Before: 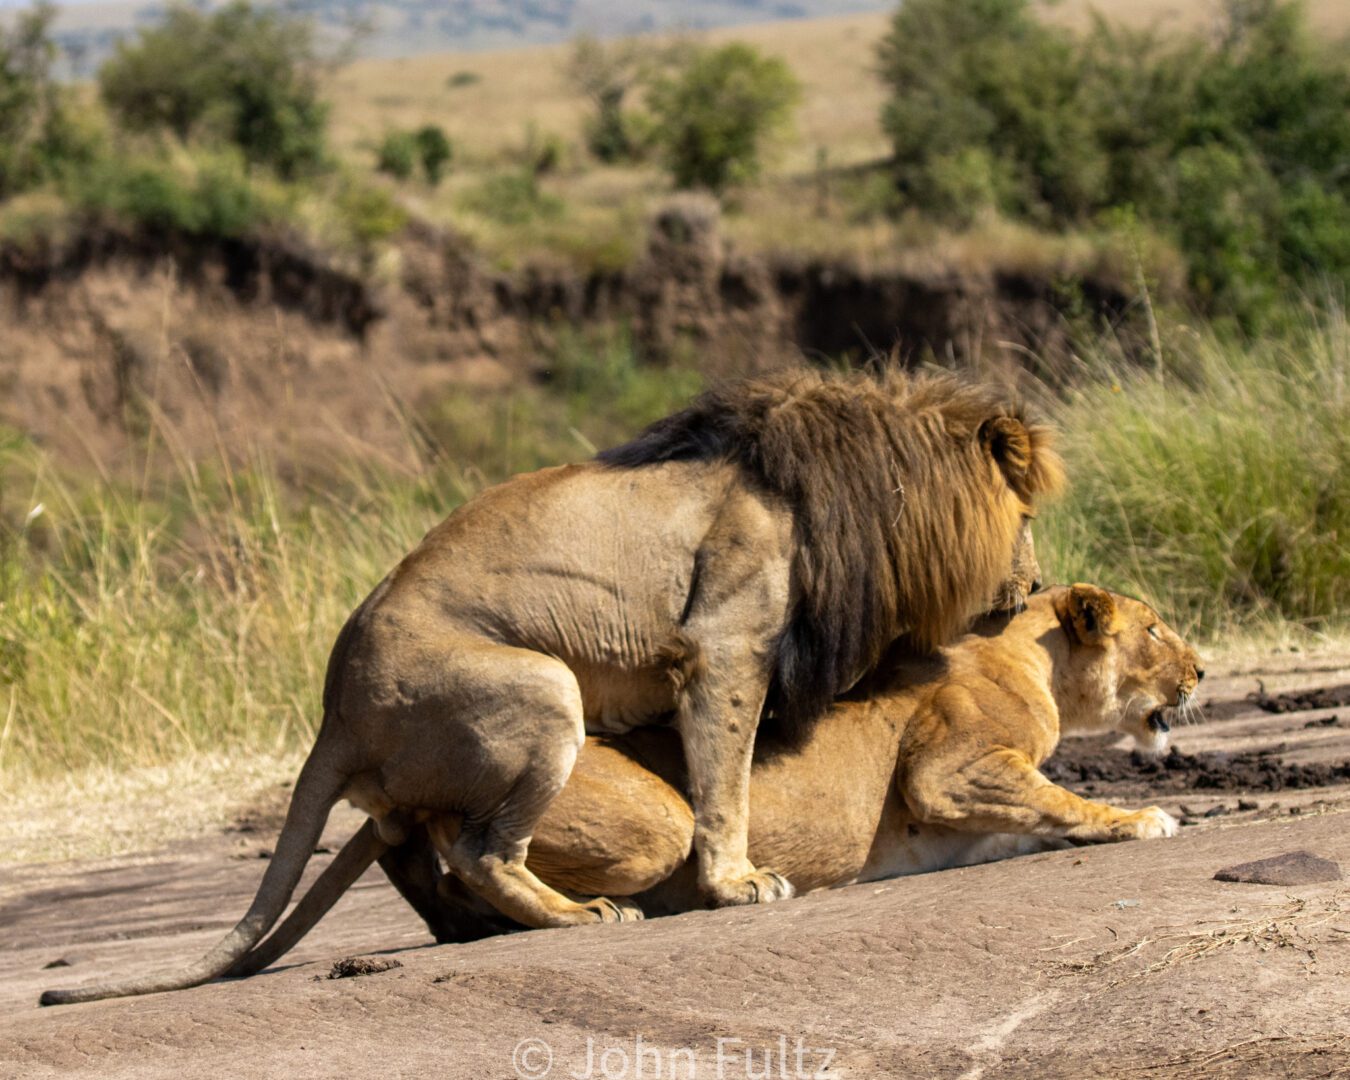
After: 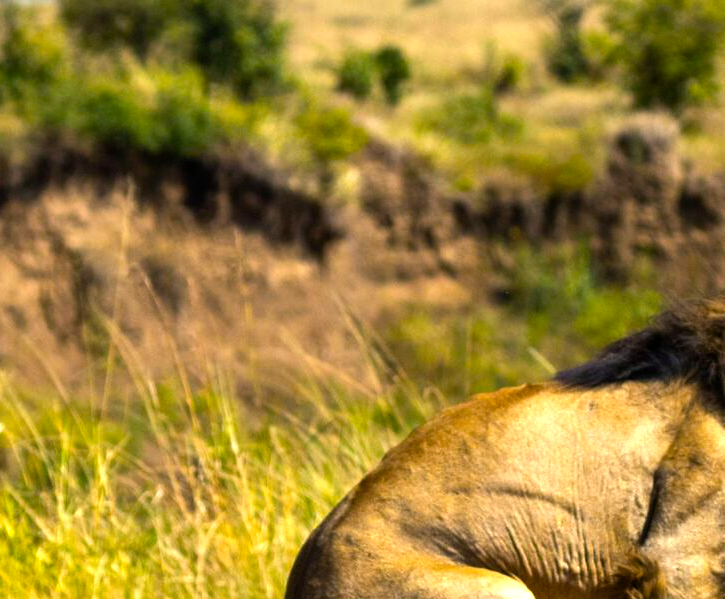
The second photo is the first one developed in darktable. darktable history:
color balance rgb: shadows lift › chroma 1.006%, shadows lift › hue 216.9°, highlights gain › luminance 14.703%, perceptual saturation grading › global saturation 30.558%, perceptual brilliance grading › highlights 10.261%, perceptual brilliance grading › mid-tones 4.67%, global vibrance 30.213%, contrast 9.607%
crop and rotate: left 3.039%, top 7.426%, right 43.21%, bottom 37.083%
